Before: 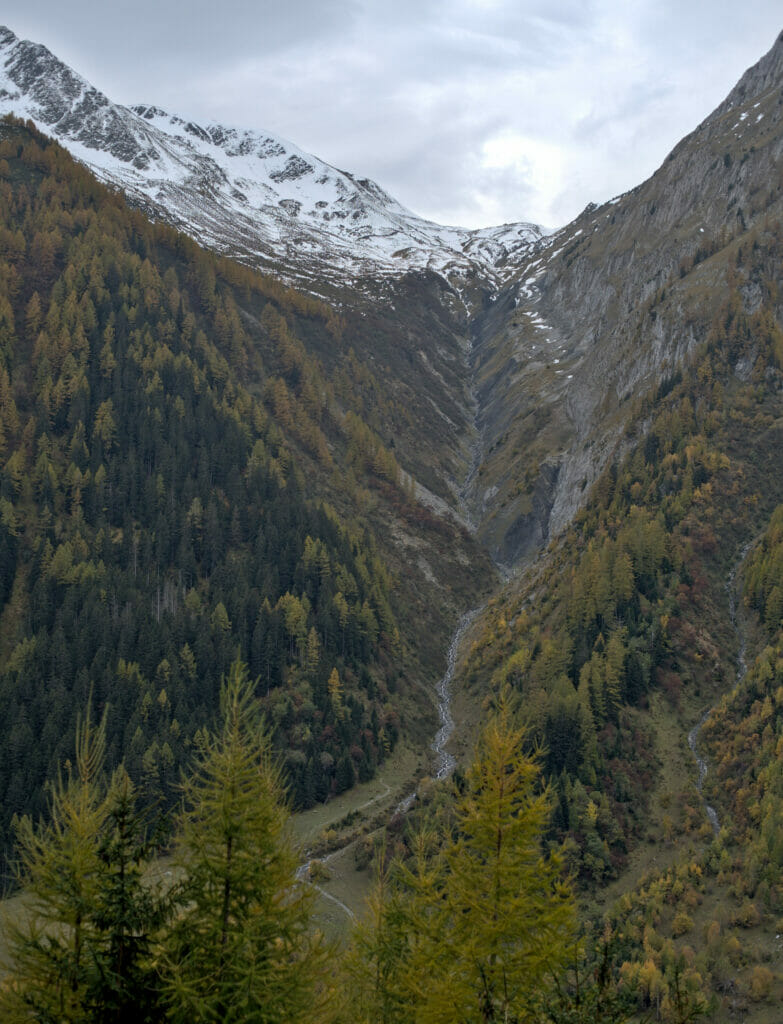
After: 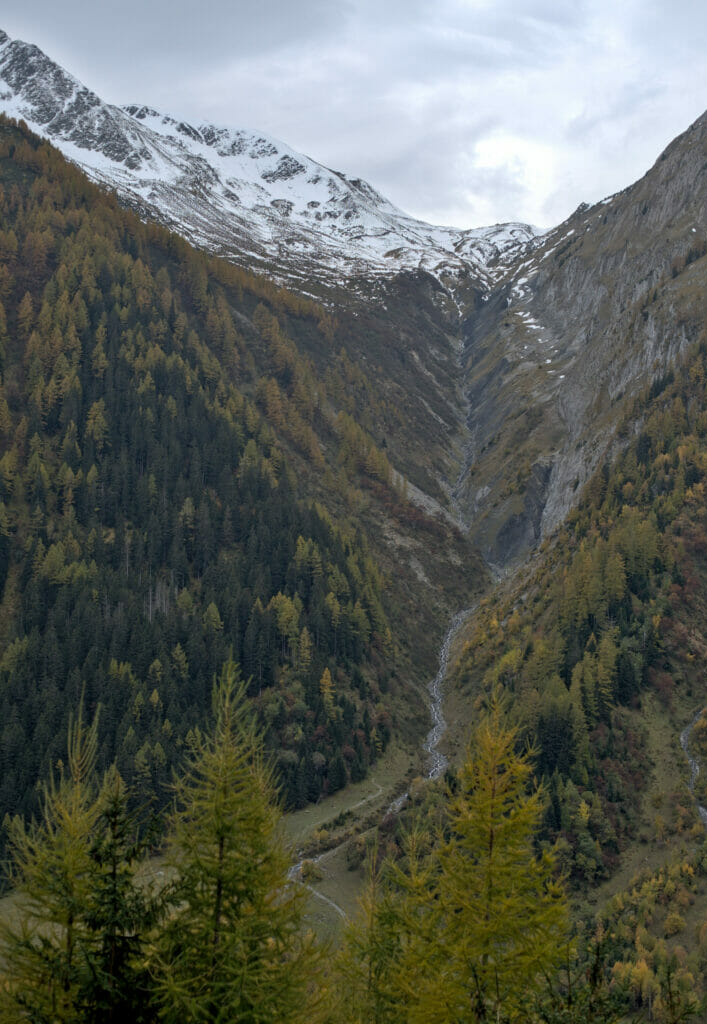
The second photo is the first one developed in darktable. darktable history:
crop and rotate: left 1.063%, right 8.593%
